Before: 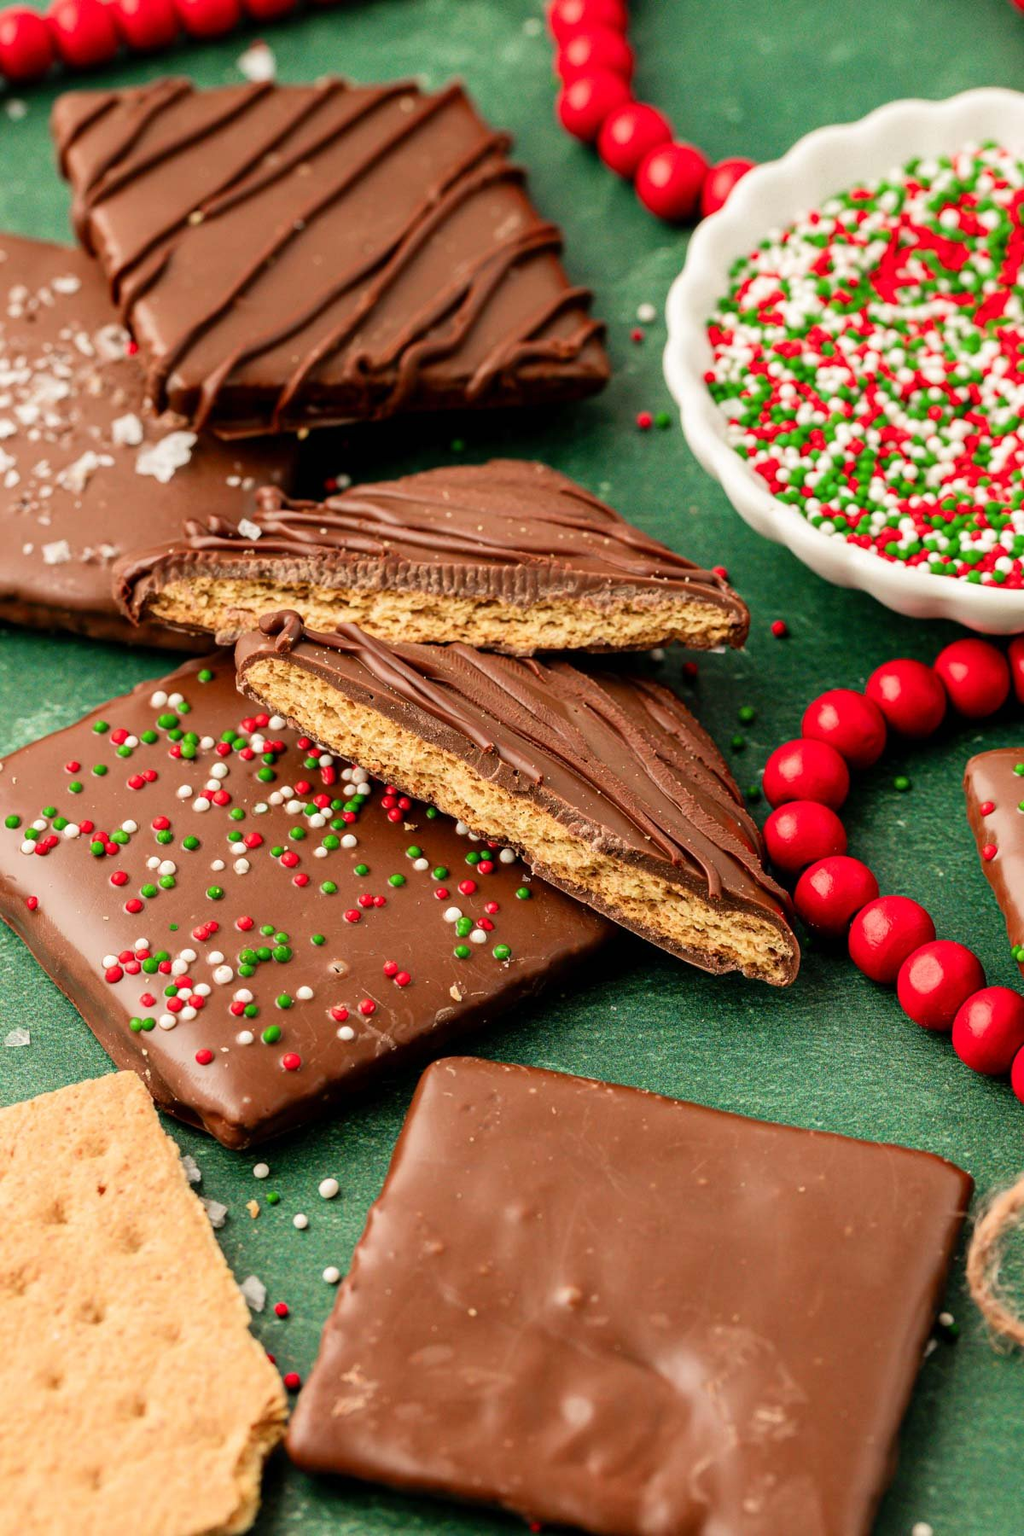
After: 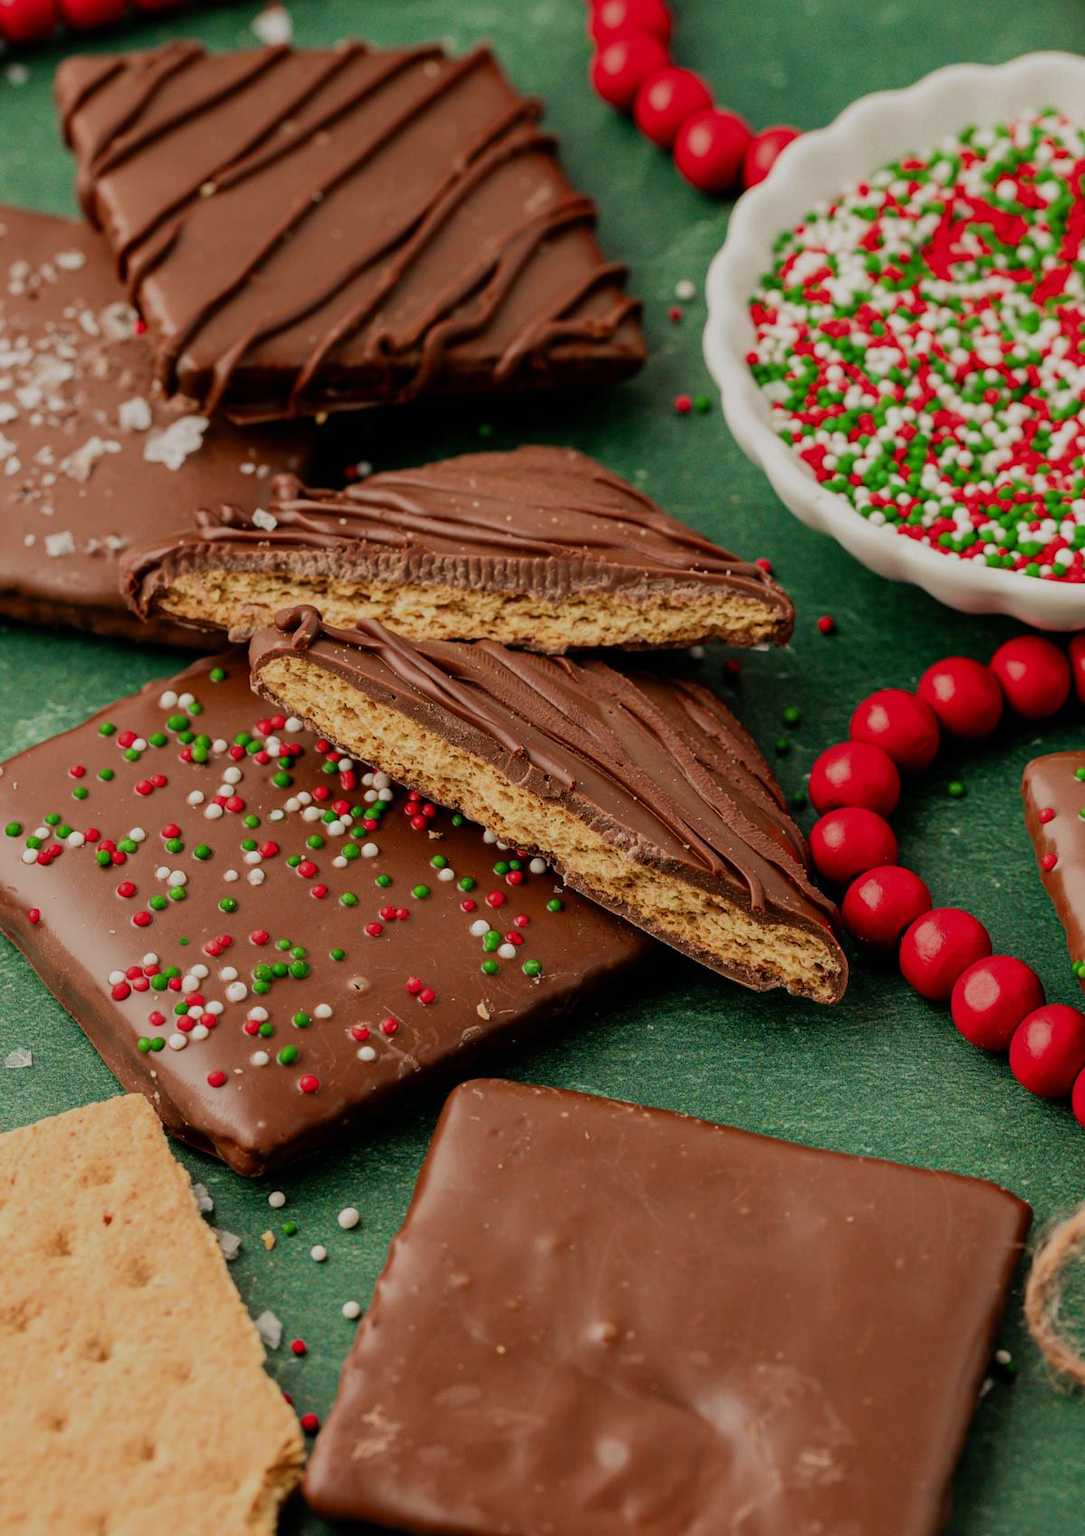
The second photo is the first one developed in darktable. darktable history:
exposure: black level correction 0, exposure -0.74 EV, compensate highlight preservation false
crop and rotate: top 2.577%, bottom 3.087%
